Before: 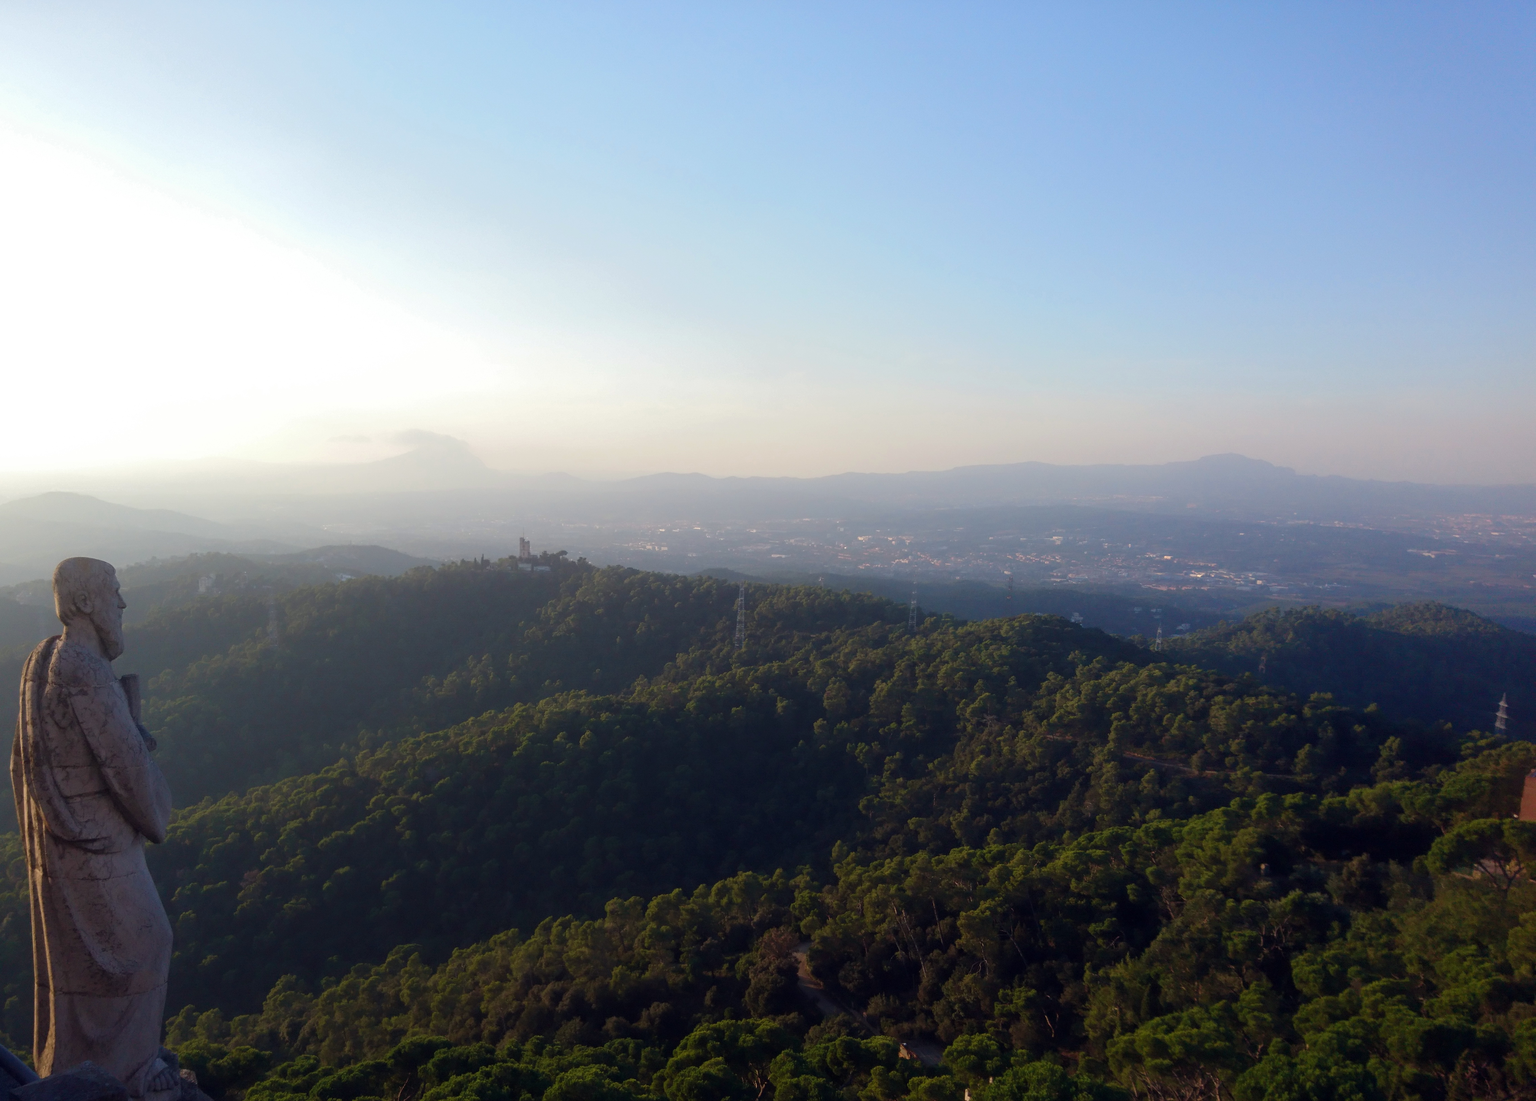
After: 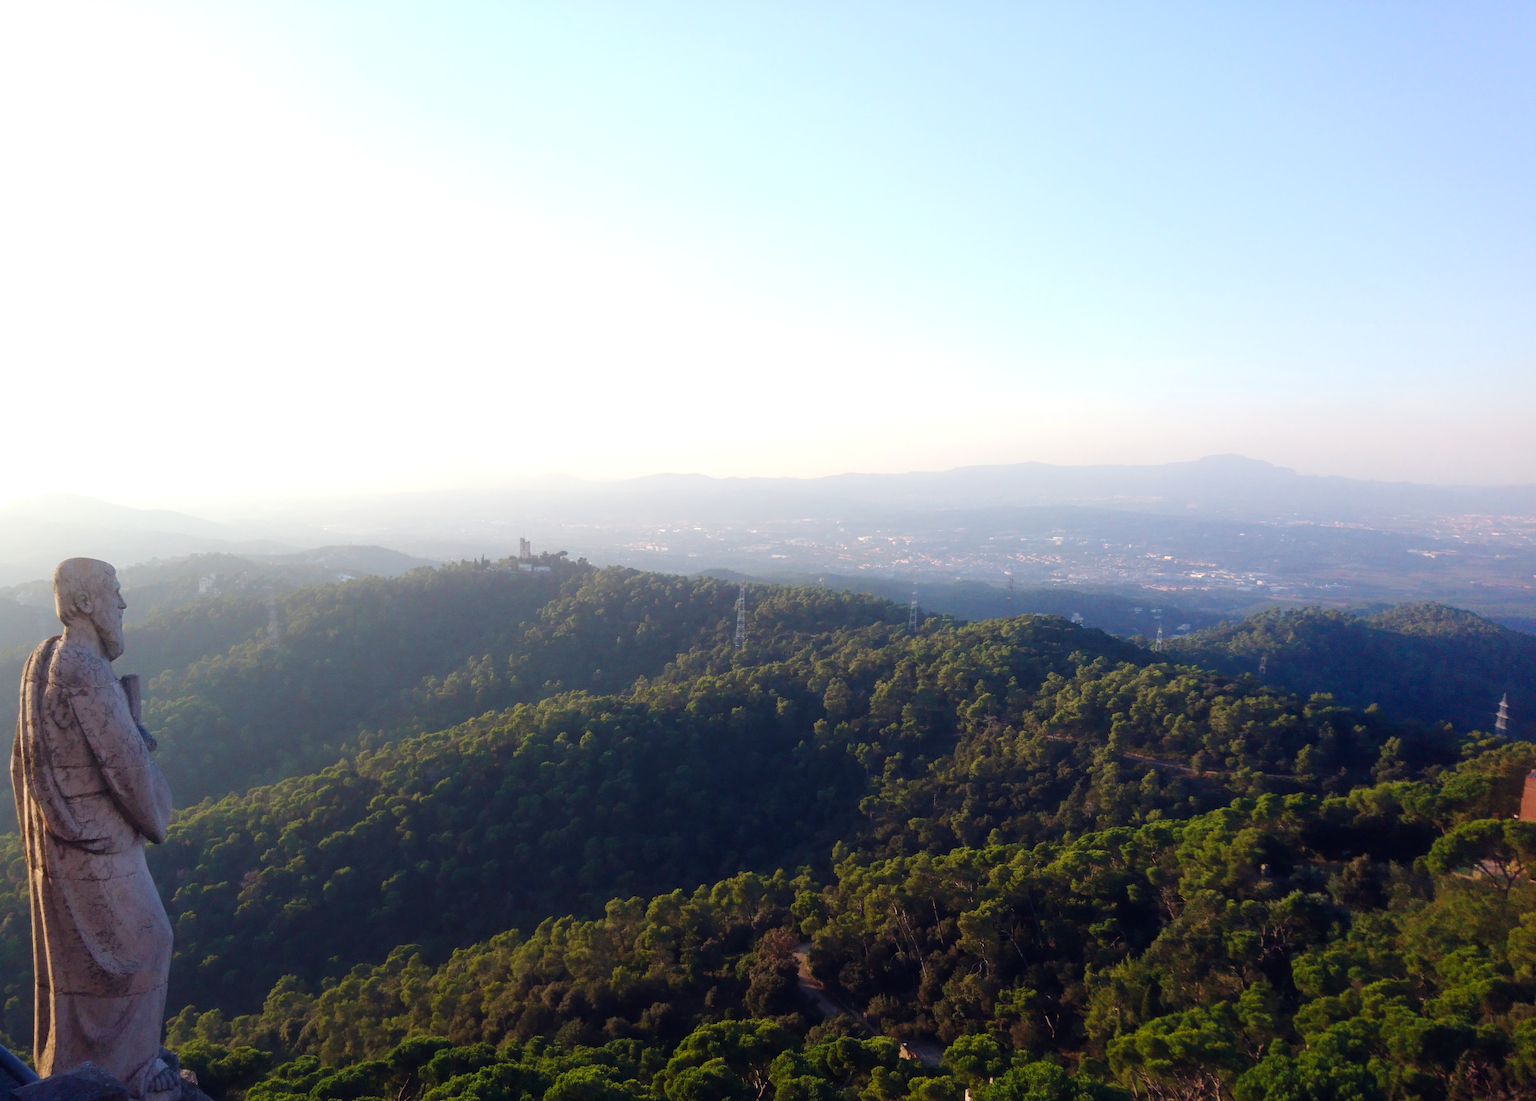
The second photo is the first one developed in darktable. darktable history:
tone curve: curves: ch0 [(0, 0.01) (0.052, 0.045) (0.136, 0.133) (0.29, 0.332) (0.453, 0.531) (0.676, 0.751) (0.89, 0.919) (1, 1)]; ch1 [(0, 0) (0.094, 0.081) (0.285, 0.299) (0.385, 0.403) (0.446, 0.443) (0.502, 0.5) (0.544, 0.552) (0.589, 0.612) (0.722, 0.728) (1, 1)]; ch2 [(0, 0) (0.257, 0.217) (0.43, 0.421) (0.498, 0.507) (0.531, 0.544) (0.56, 0.579) (0.625, 0.642) (1, 1)], preserve colors none
levels: levels [0, 0.492, 0.984]
exposure: exposure 0.602 EV, compensate highlight preservation false
